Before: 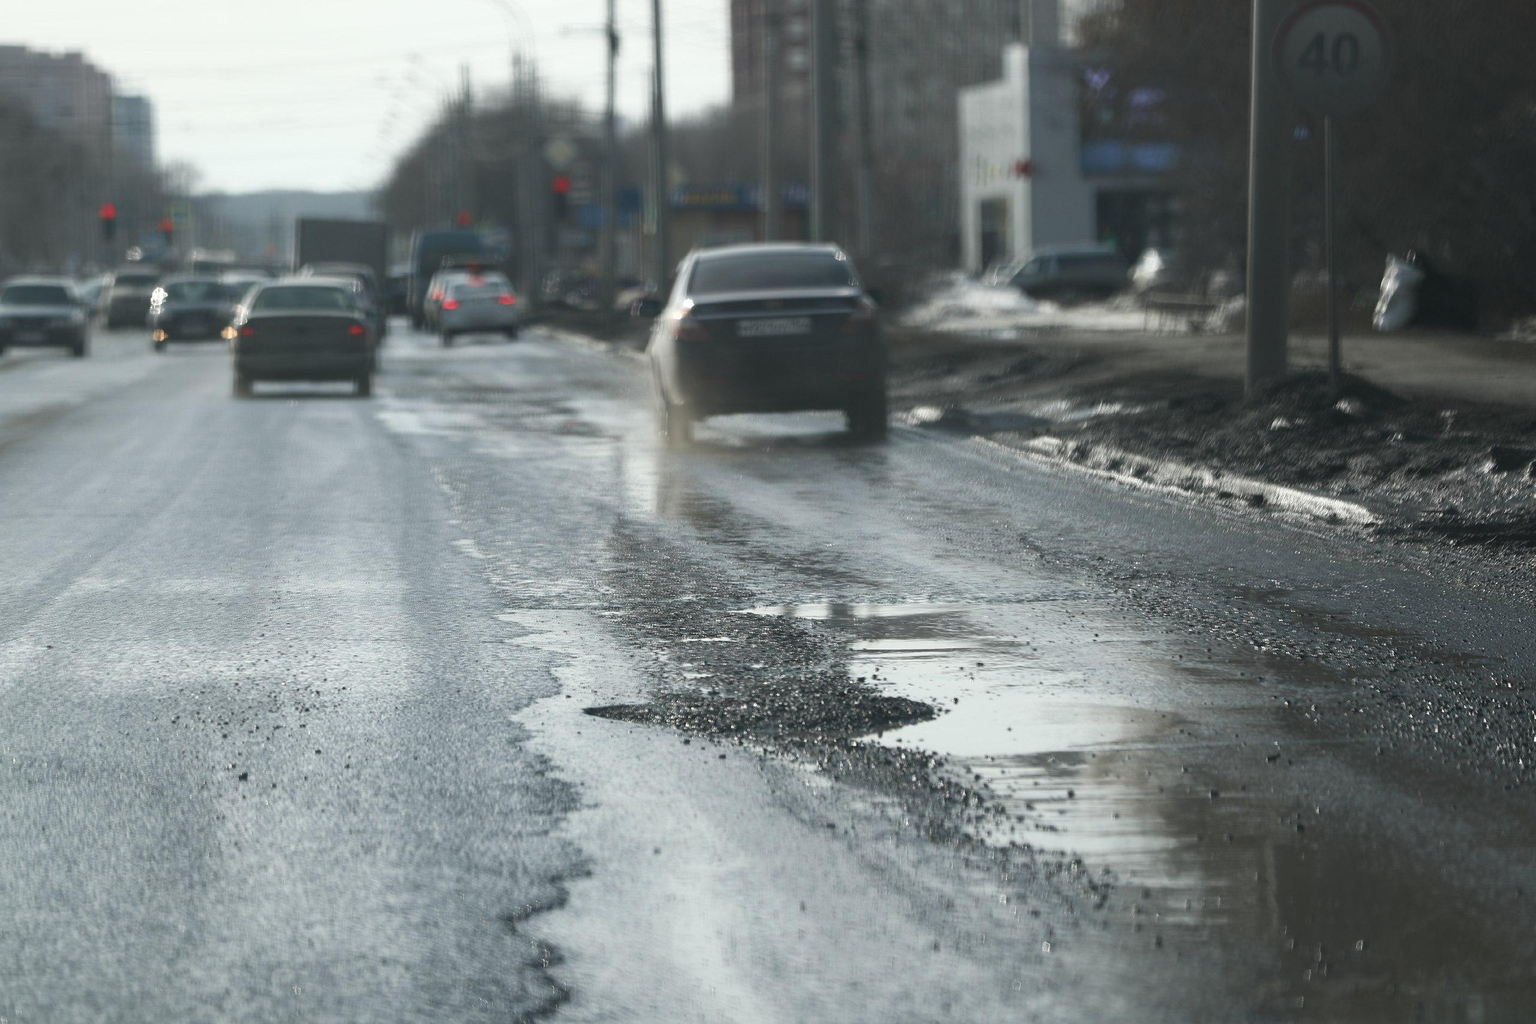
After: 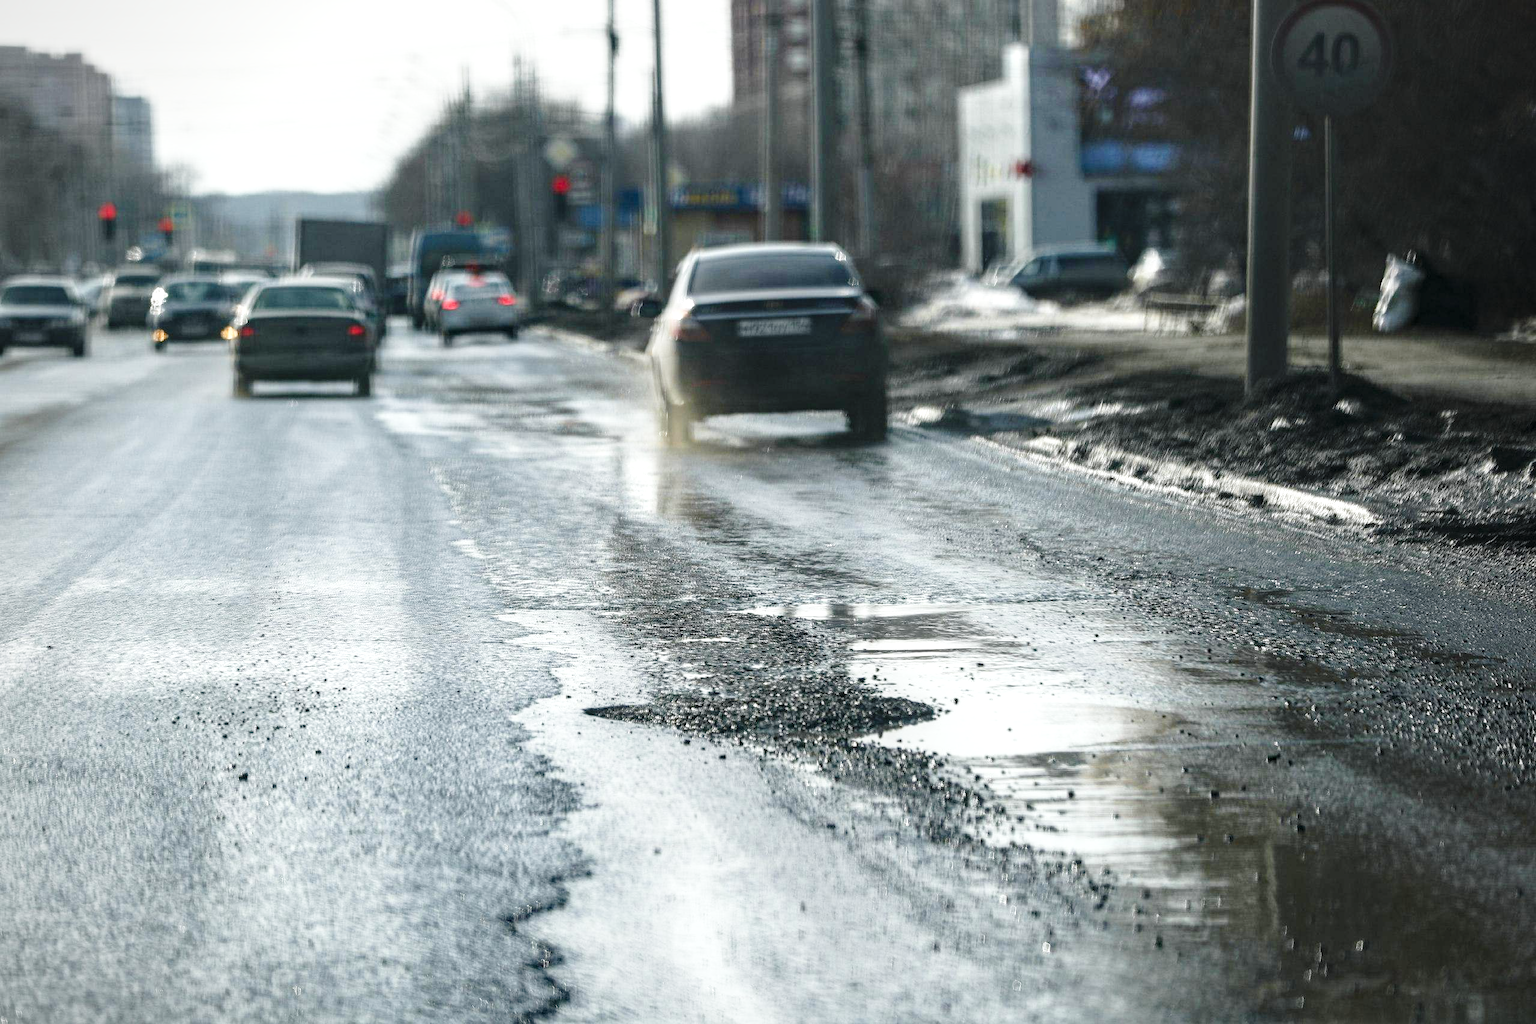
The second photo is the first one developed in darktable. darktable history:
base curve: curves: ch0 [(0, 0) (0.028, 0.03) (0.121, 0.232) (0.46, 0.748) (0.859, 0.968) (1, 1)], preserve colors none
haze removal: compatibility mode true, adaptive false
vignetting: fall-off radius 60.97%, brightness -0.327, center (-0.032, -0.041)
color zones: curves: ch0 [(0.224, 0.526) (0.75, 0.5)]; ch1 [(0.055, 0.526) (0.224, 0.761) (0.377, 0.526) (0.75, 0.5)]
local contrast: highlights 42%, shadows 60%, detail 136%, midtone range 0.517
